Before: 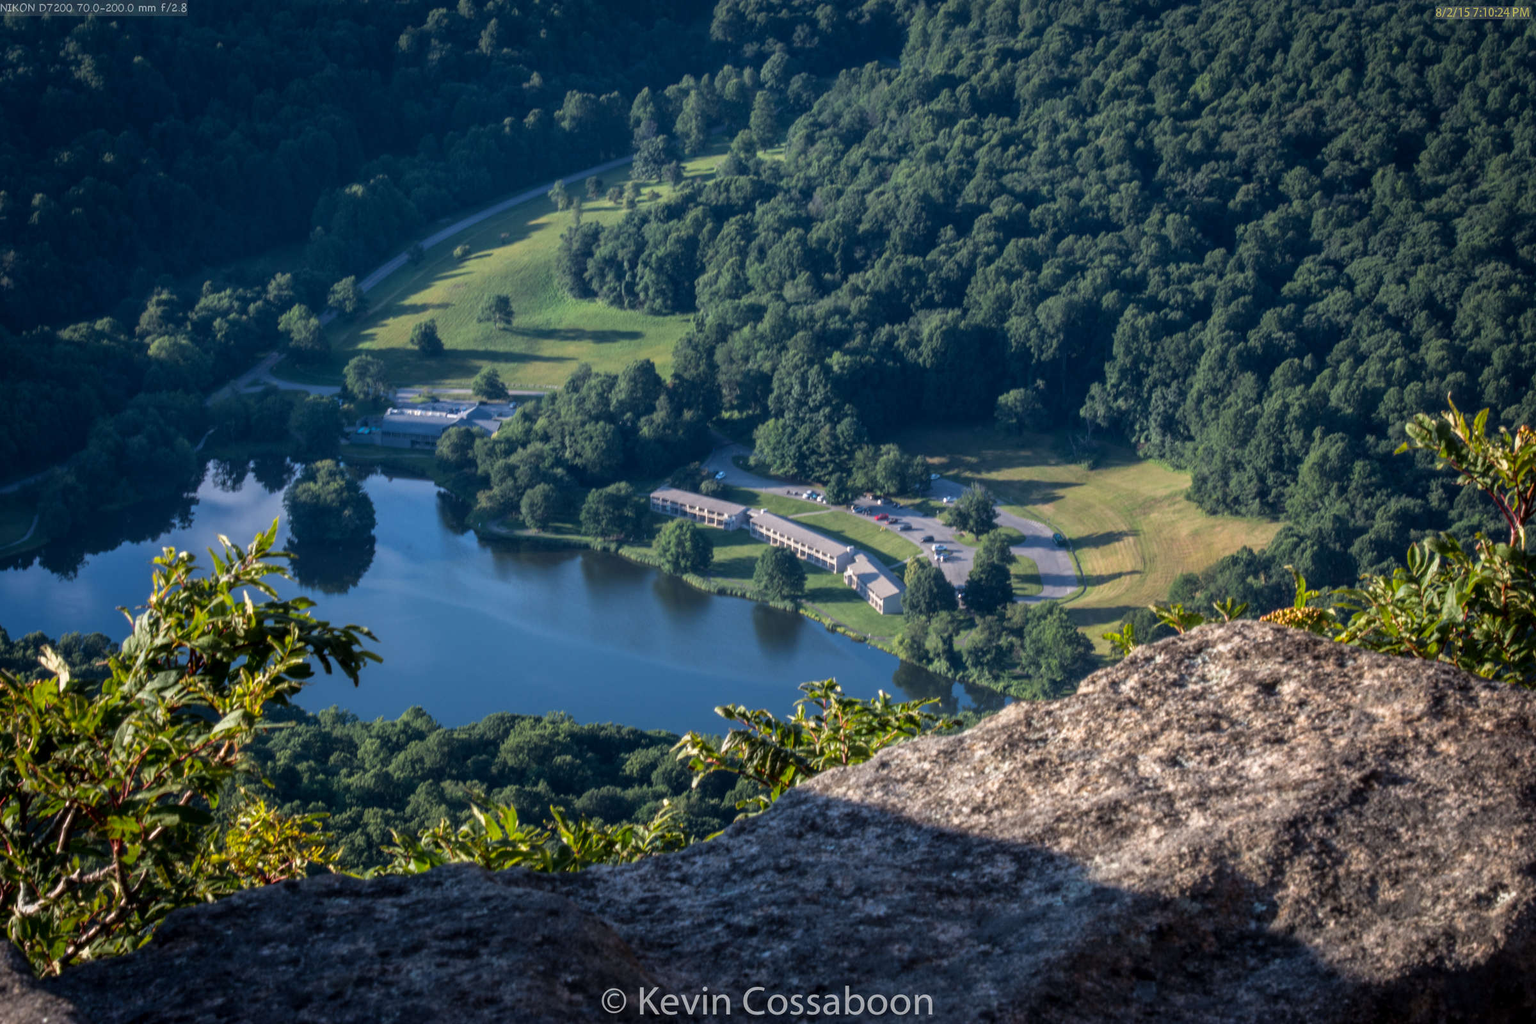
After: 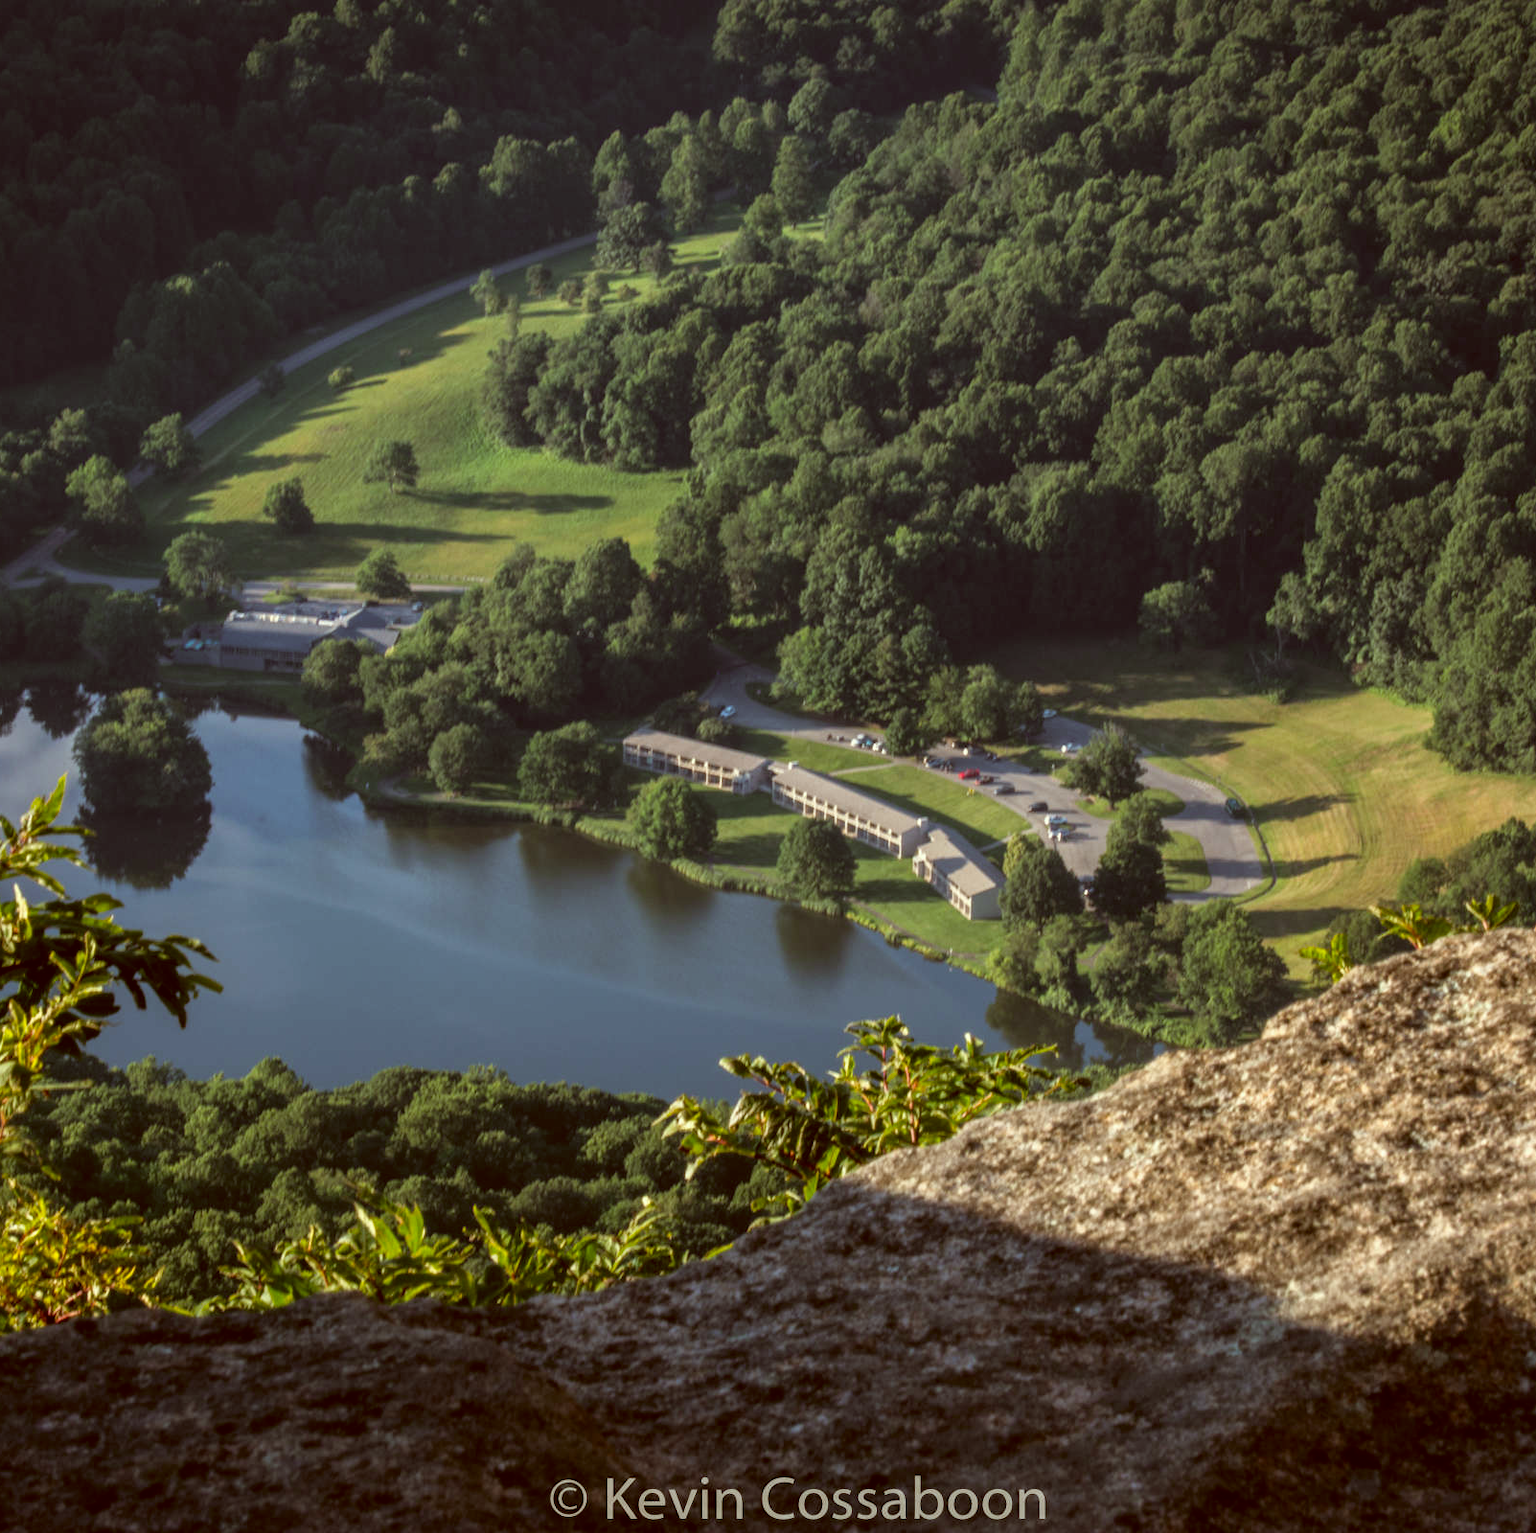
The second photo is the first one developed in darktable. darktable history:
crop and rotate: left 15.287%, right 17.907%
color correction: highlights a* -5.62, highlights b* 9.8, shadows a* 9.57, shadows b* 24.25
